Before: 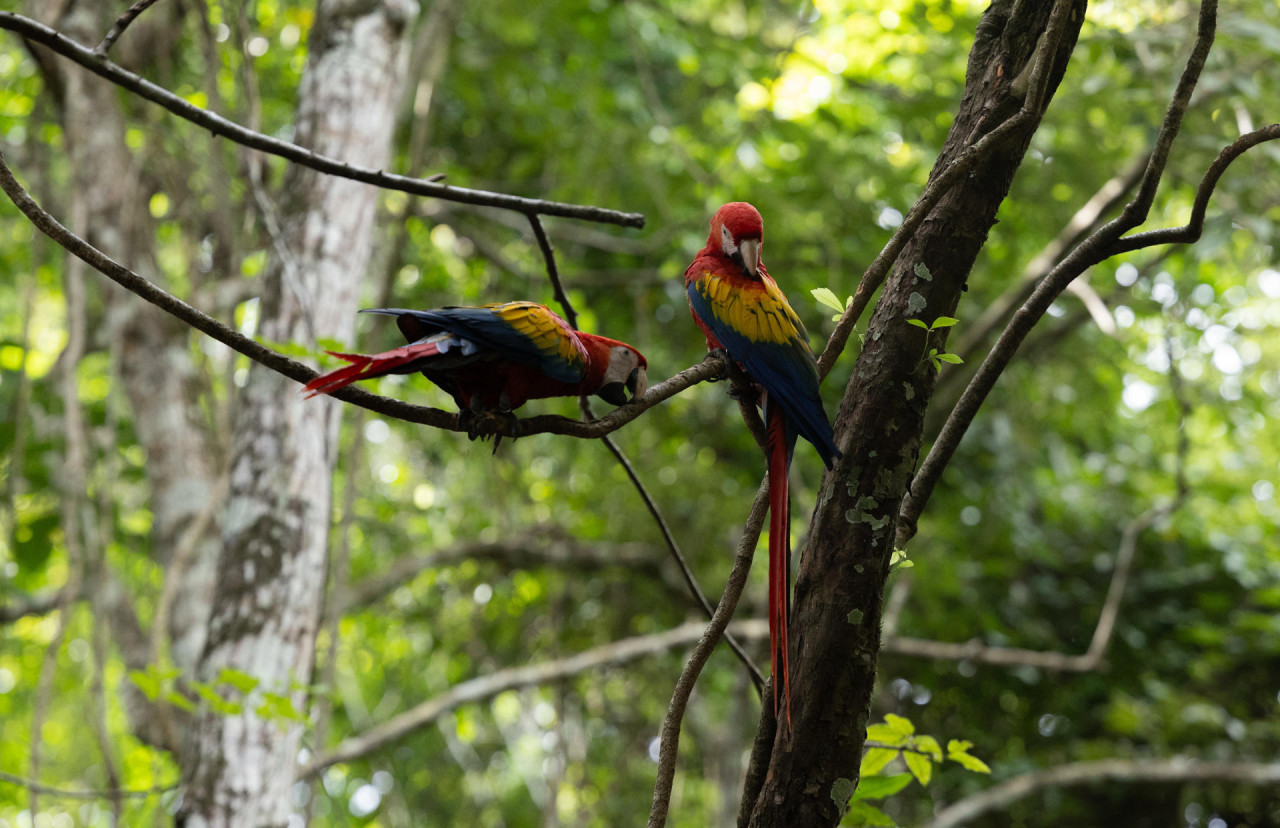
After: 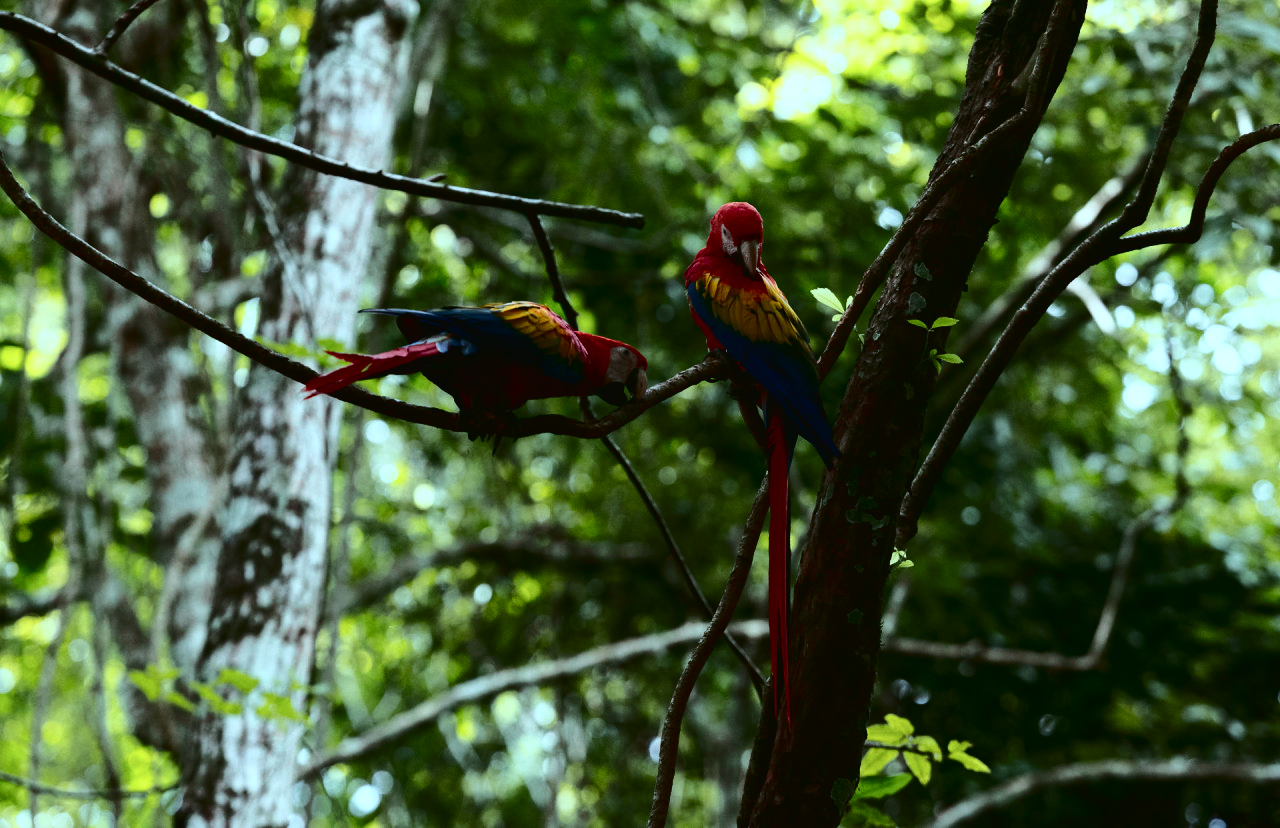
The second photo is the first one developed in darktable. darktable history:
shadows and highlights: shadows 13.61, white point adjustment 1.31, highlights -1.21, soften with gaussian
contrast brightness saturation: contrast 0.242, brightness -0.241, saturation 0.147
color correction: highlights a* -12.07, highlights b* -15.28
tone curve: curves: ch0 [(0, 0.021) (0.059, 0.053) (0.212, 0.18) (0.337, 0.304) (0.495, 0.505) (0.725, 0.731) (0.89, 0.919) (1, 1)]; ch1 [(0, 0) (0.094, 0.081) (0.285, 0.299) (0.413, 0.43) (0.479, 0.475) (0.54, 0.55) (0.615, 0.65) (0.683, 0.688) (1, 1)]; ch2 [(0, 0) (0.257, 0.217) (0.434, 0.434) (0.498, 0.507) (0.599, 0.578) (1, 1)], color space Lab, independent channels, preserve colors none
levels: mode automatic
